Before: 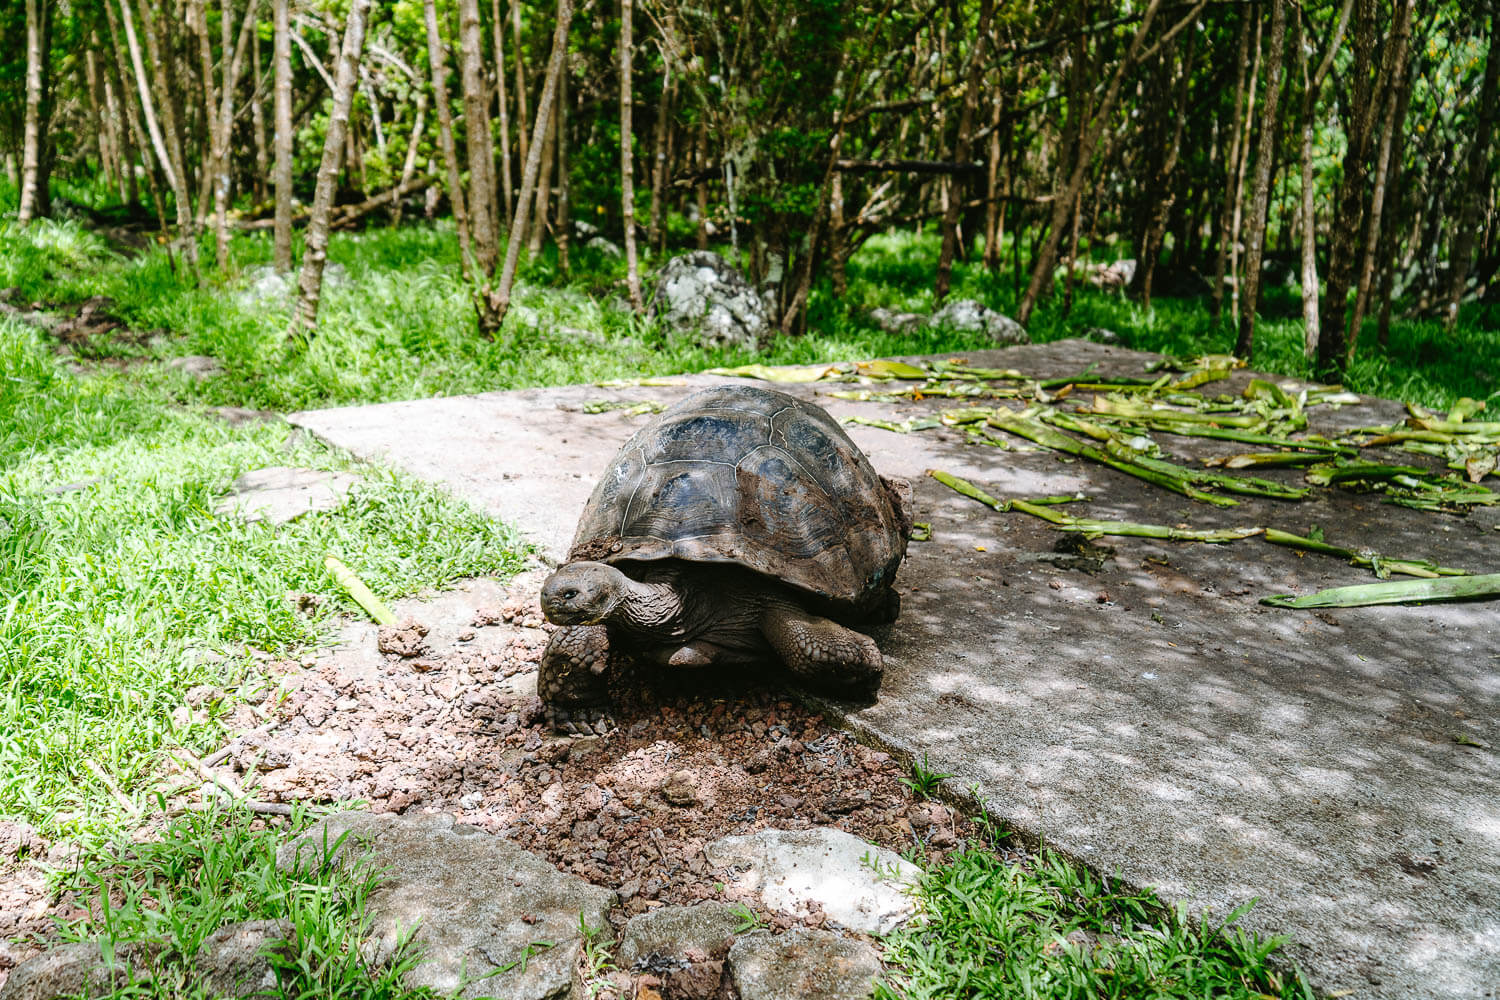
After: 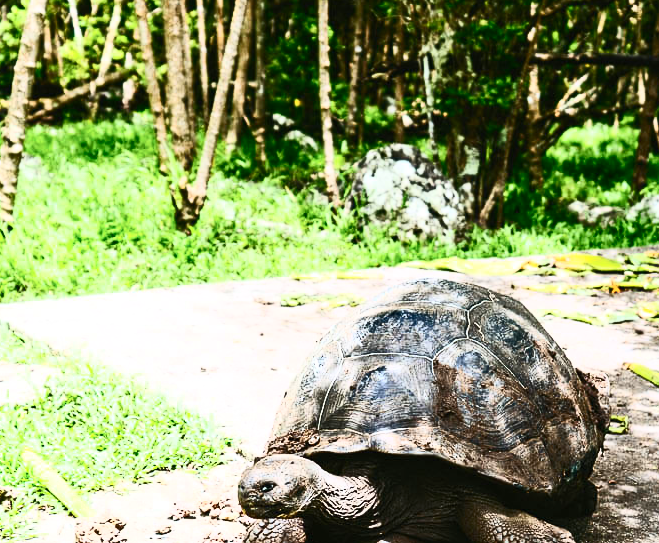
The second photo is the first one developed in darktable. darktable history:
crop: left 20.23%, top 10.786%, right 35.786%, bottom 34.823%
exposure: exposure 0.081 EV, compensate highlight preservation false
contrast brightness saturation: contrast 0.609, brightness 0.33, saturation 0.136
